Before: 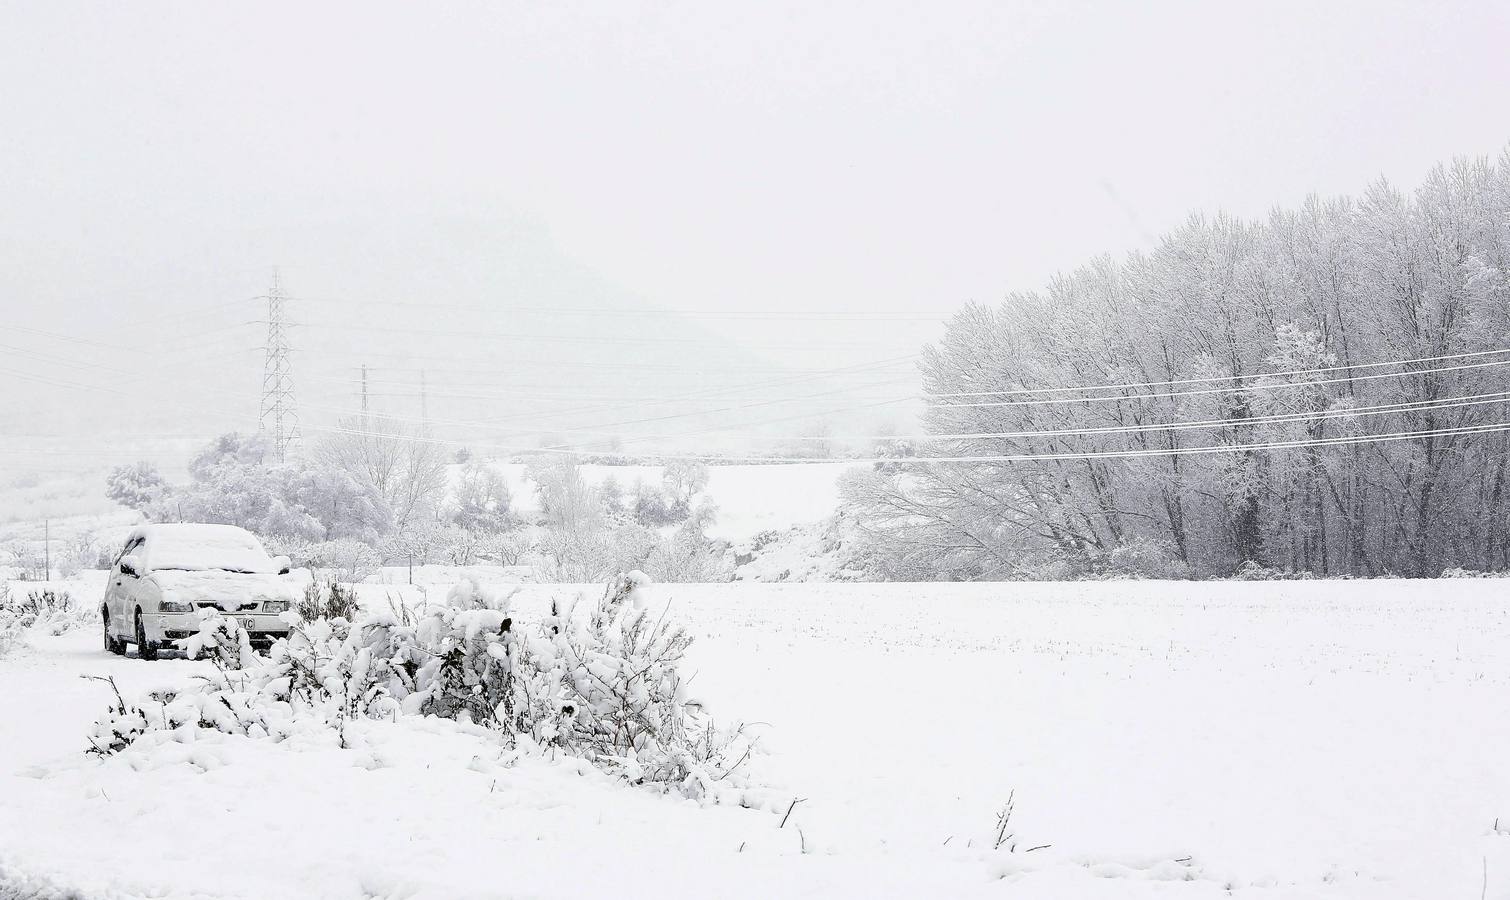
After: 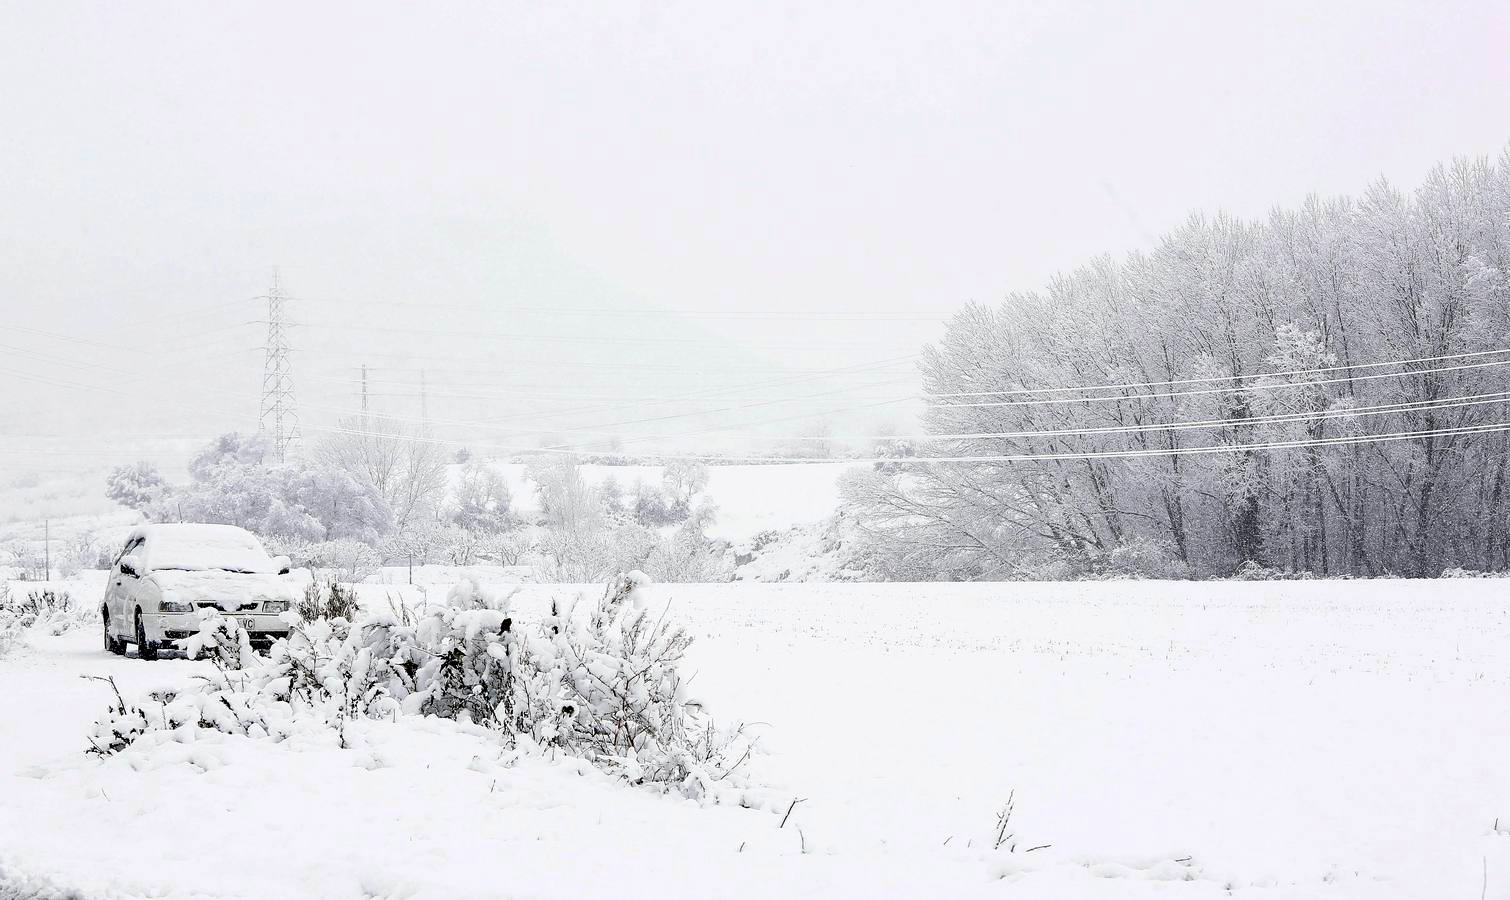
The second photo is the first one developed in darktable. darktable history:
exposure: black level correction 0.01, exposure 0.009 EV, compensate highlight preservation false
tone equalizer: edges refinement/feathering 500, mask exposure compensation -1.57 EV, preserve details no
contrast brightness saturation: contrast 0.083, saturation 0.195
